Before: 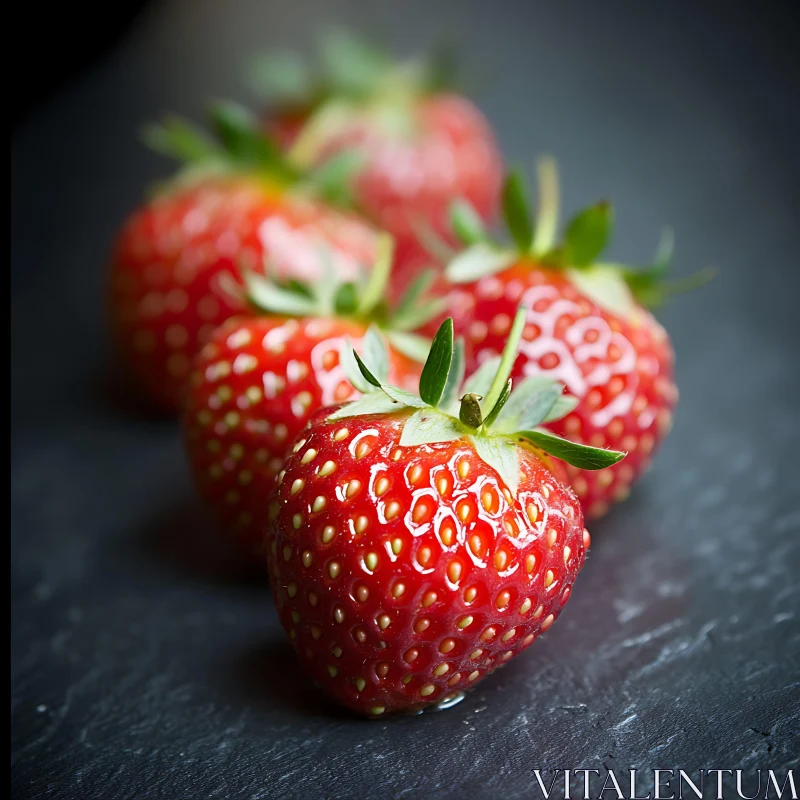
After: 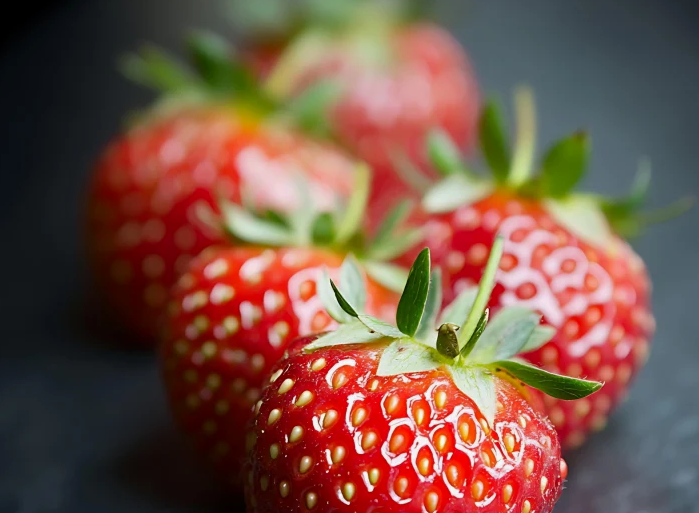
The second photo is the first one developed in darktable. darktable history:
shadows and highlights: shadows -20.24, white point adjustment -1.95, highlights -34.76
crop: left 2.939%, top 8.855%, right 9.638%, bottom 26.964%
